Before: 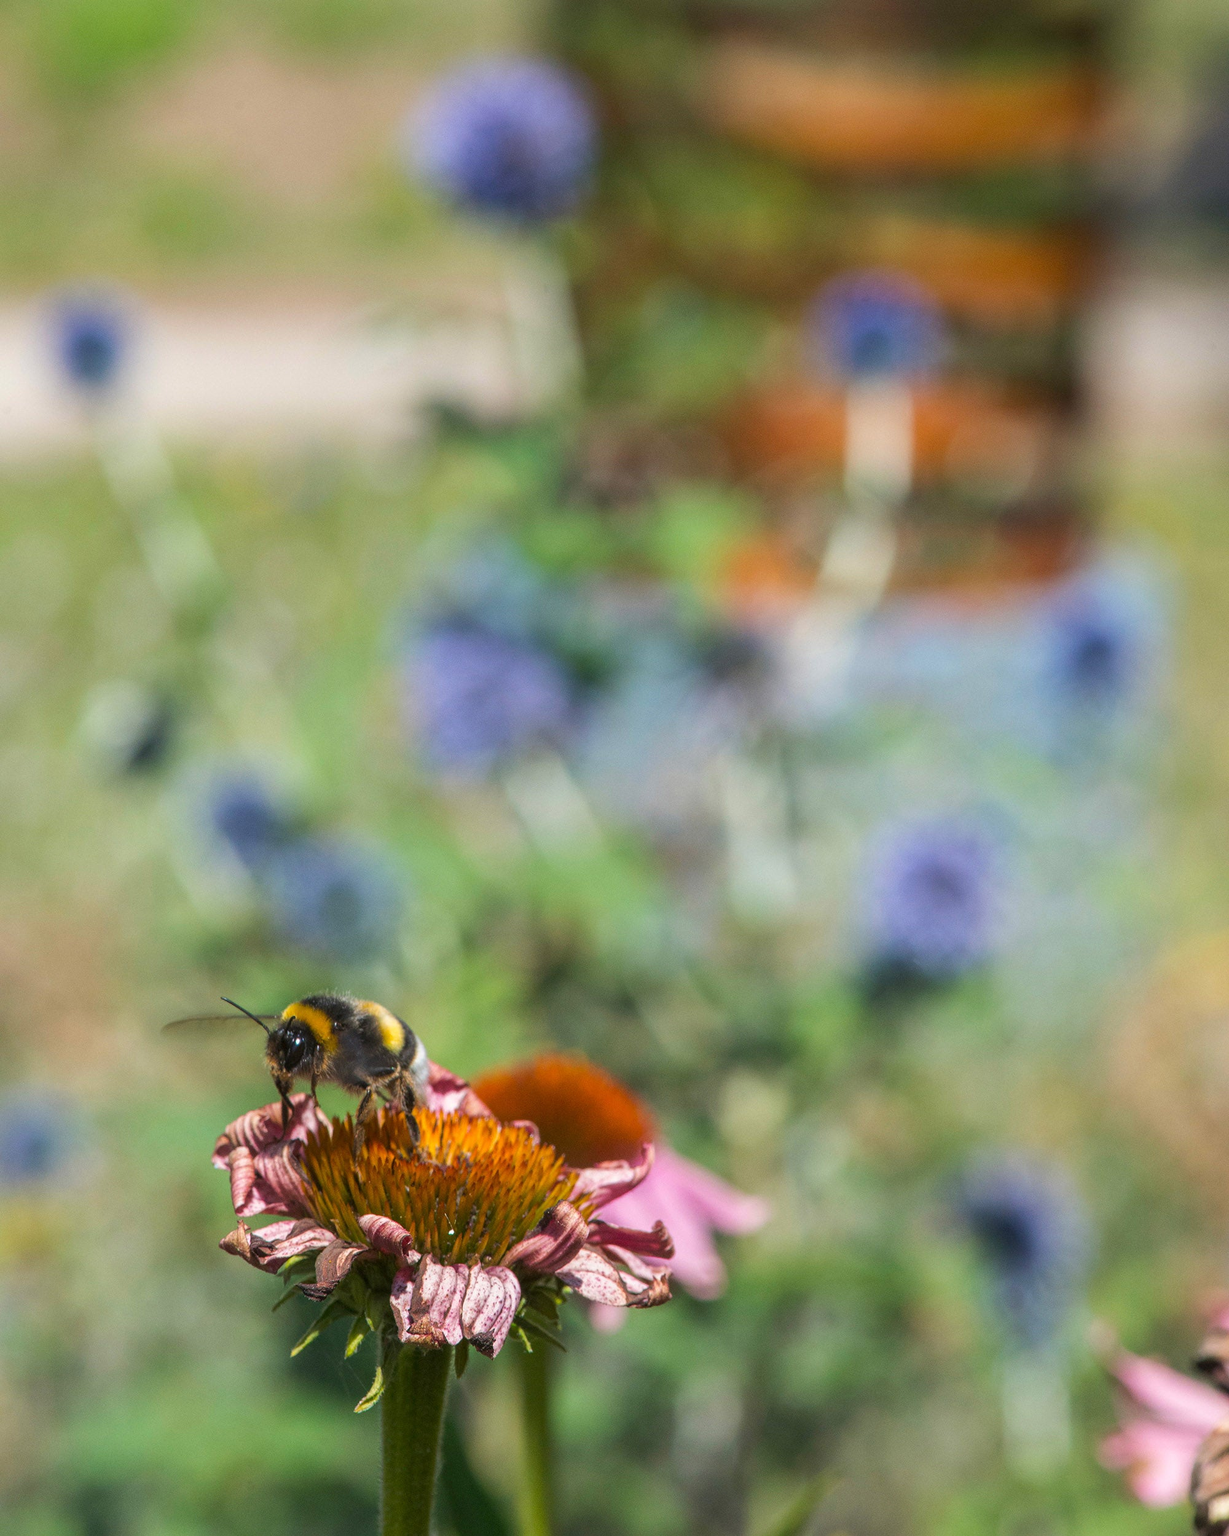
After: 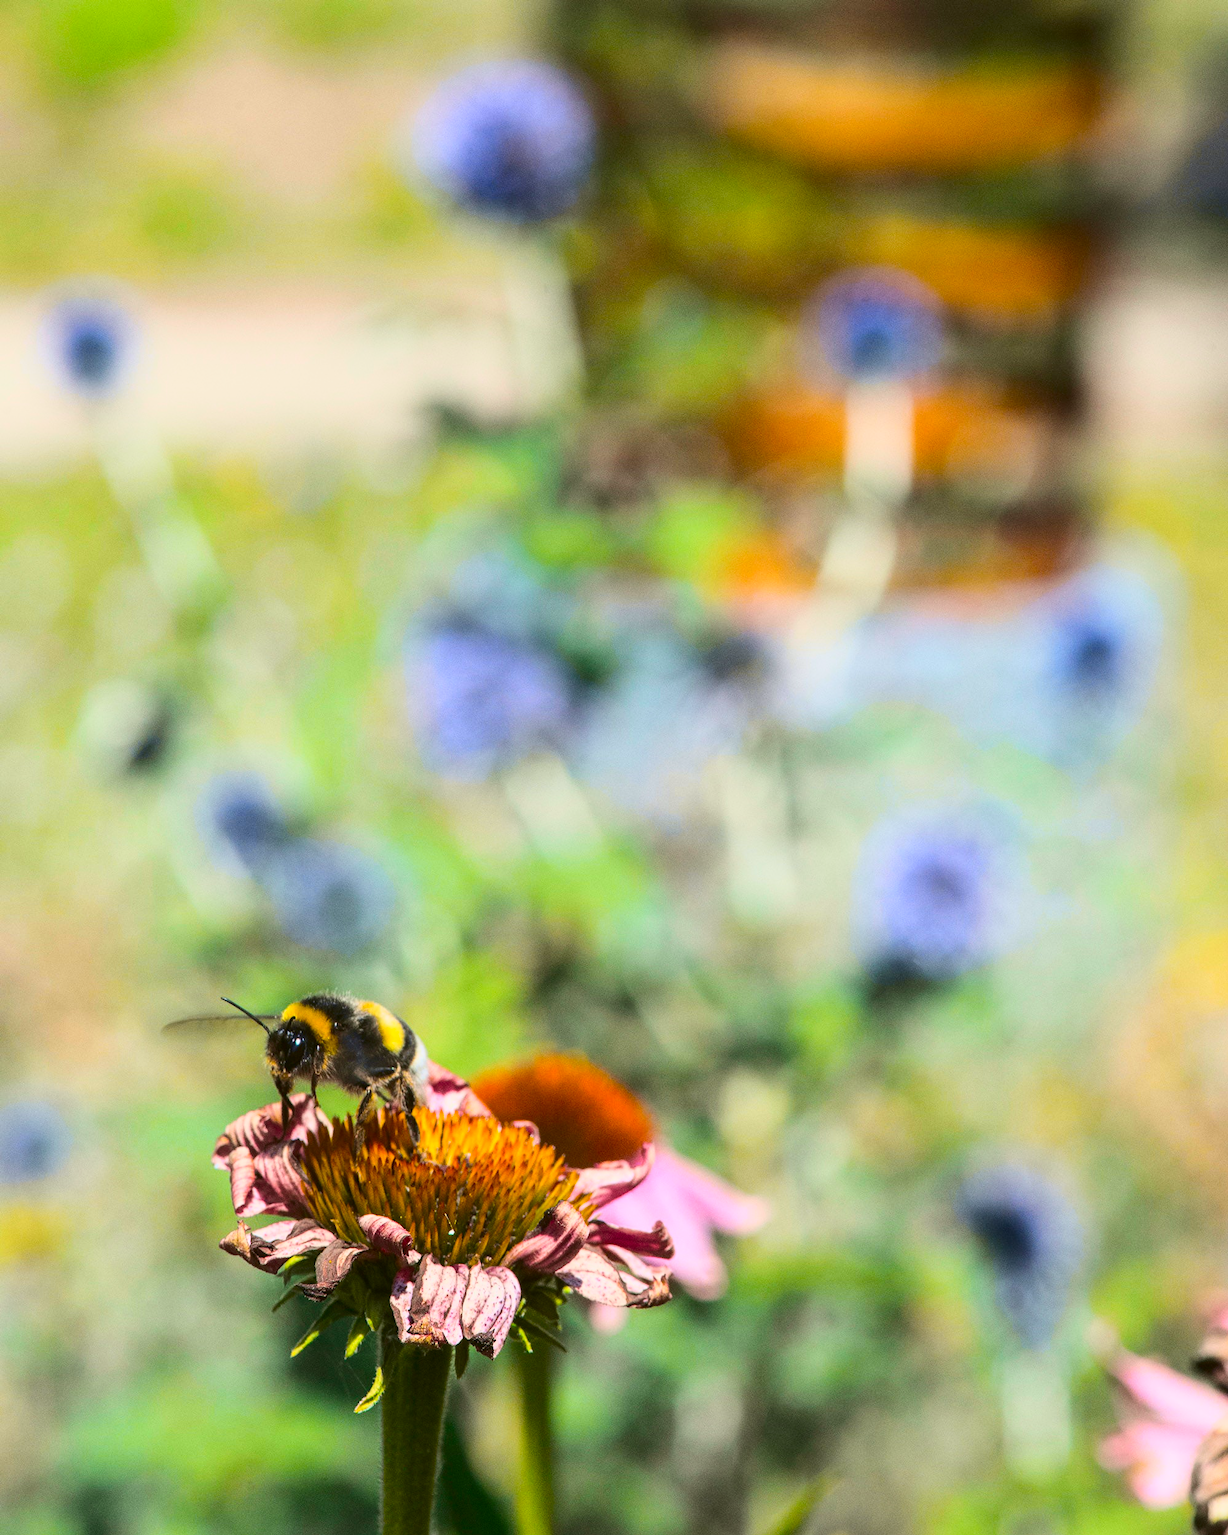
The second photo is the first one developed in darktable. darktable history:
tone curve: curves: ch0 [(0.003, 0.023) (0.071, 0.052) (0.236, 0.197) (0.466, 0.557) (0.625, 0.761) (0.783, 0.9) (0.994, 0.968)]; ch1 [(0, 0) (0.262, 0.227) (0.417, 0.386) (0.469, 0.467) (0.502, 0.498) (0.528, 0.53) (0.573, 0.579) (0.605, 0.621) (0.644, 0.671) (0.686, 0.728) (0.994, 0.987)]; ch2 [(0, 0) (0.262, 0.188) (0.385, 0.353) (0.427, 0.424) (0.495, 0.493) (0.515, 0.54) (0.547, 0.561) (0.589, 0.613) (0.644, 0.748) (1, 1)], color space Lab, independent channels, preserve colors none
